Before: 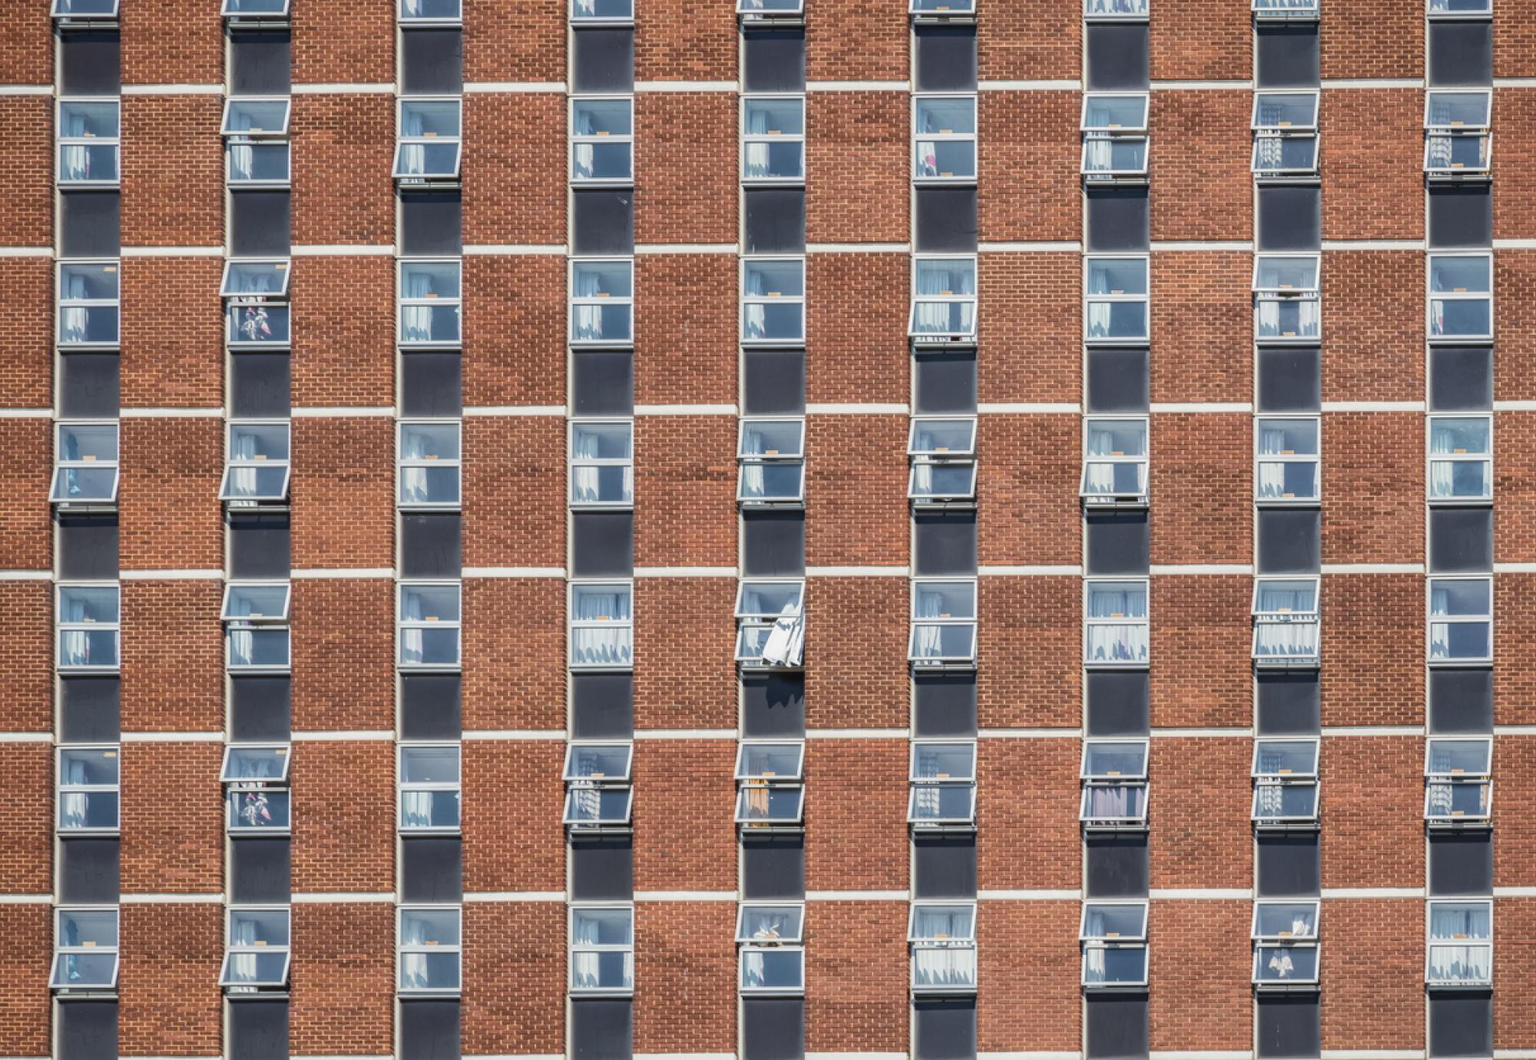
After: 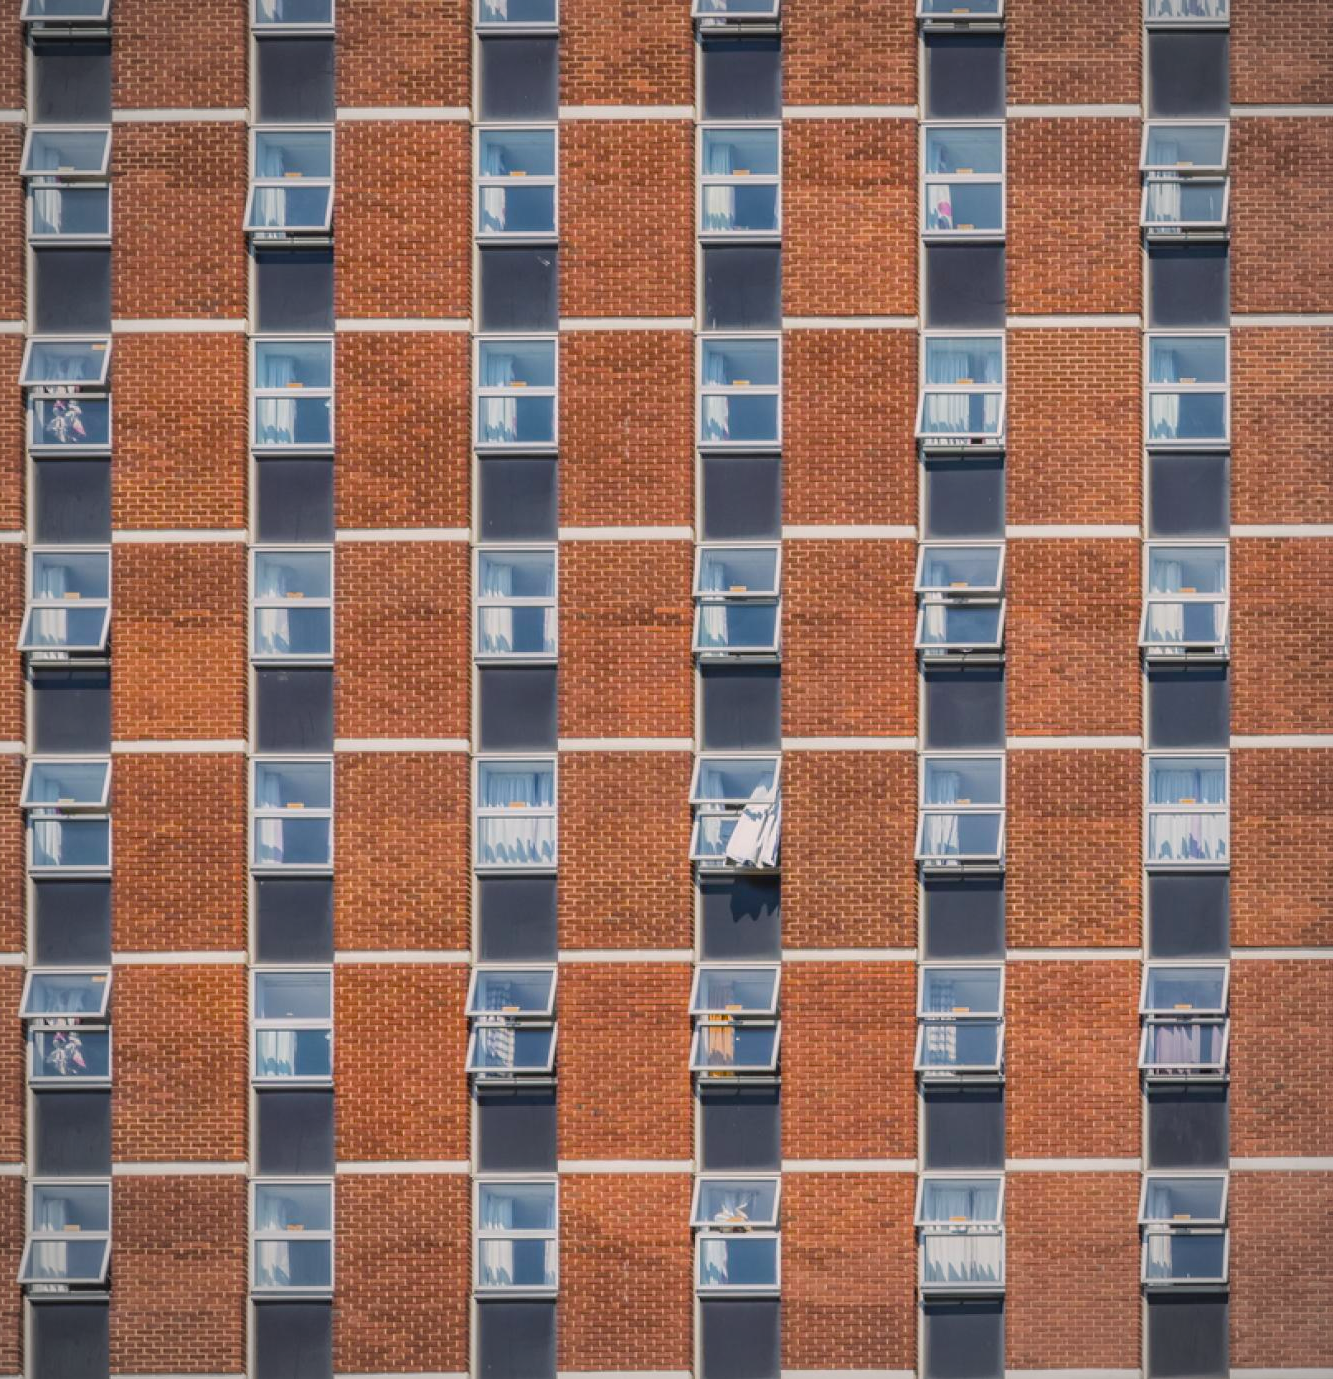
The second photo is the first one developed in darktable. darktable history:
color balance rgb: highlights gain › chroma 0.979%, highlights gain › hue 27.99°, perceptual saturation grading › global saturation 35.324%, contrast -10.37%
vignetting: fall-off radius 81.37%, saturation -0.645
crop and rotate: left 13.39%, right 19.916%
